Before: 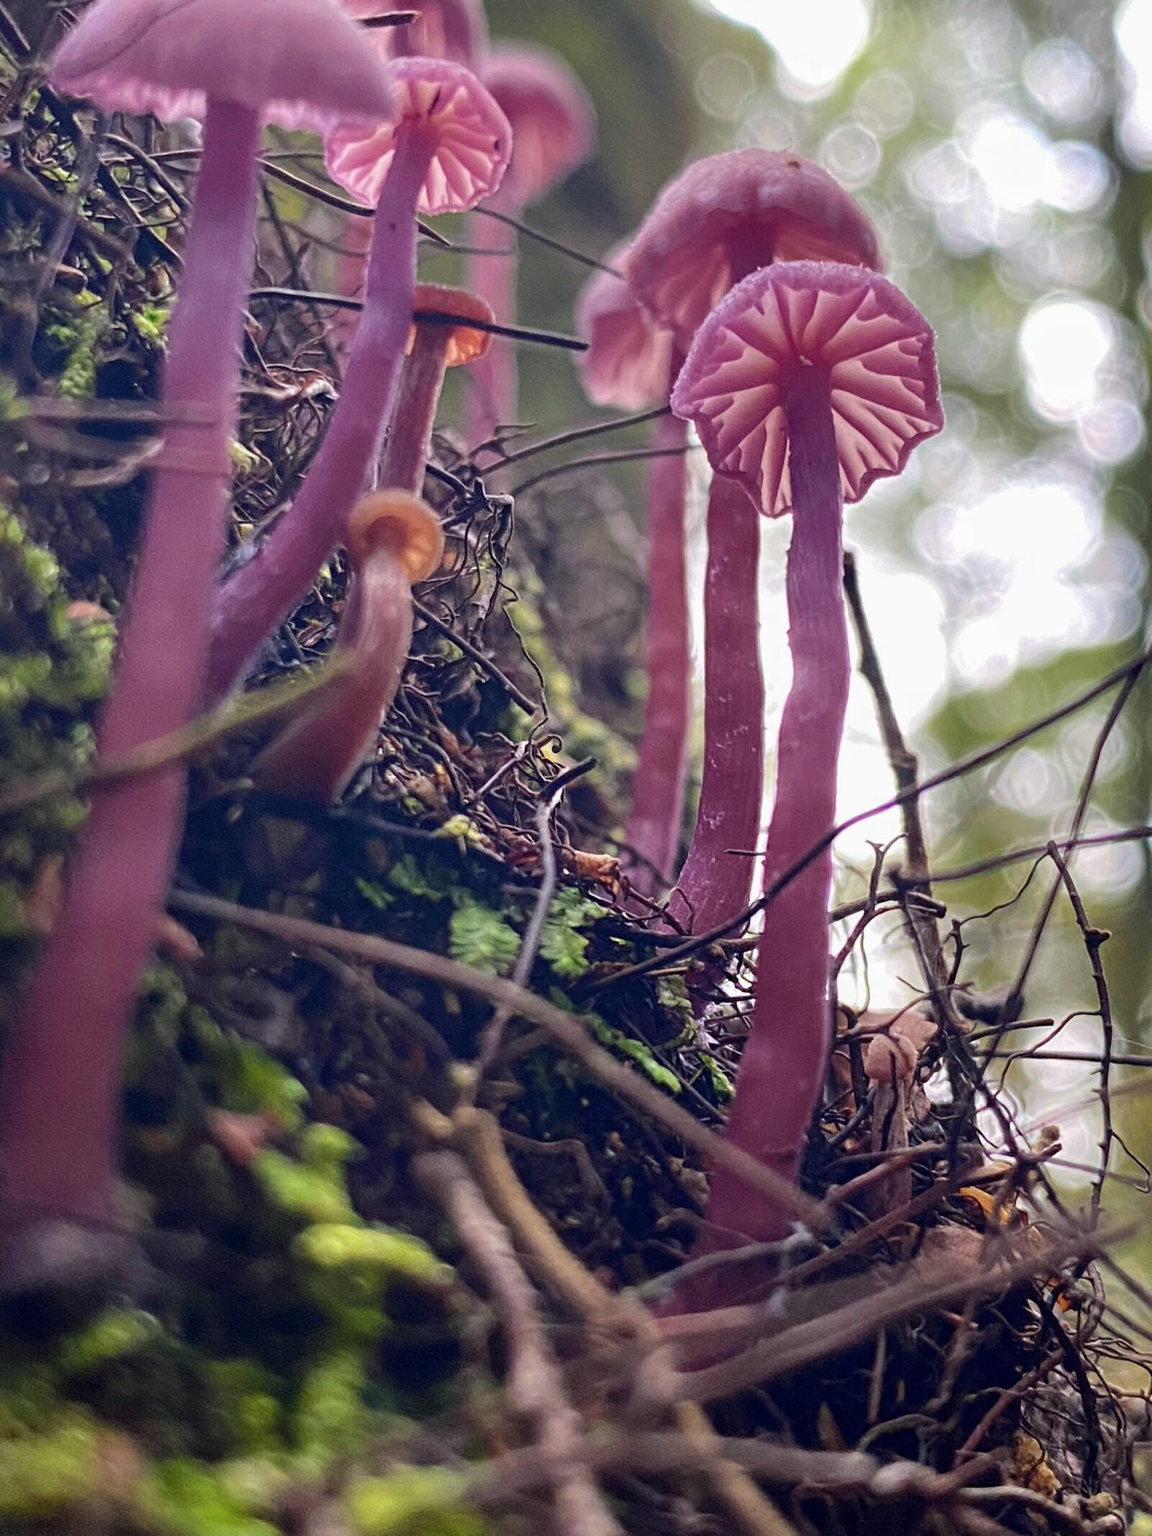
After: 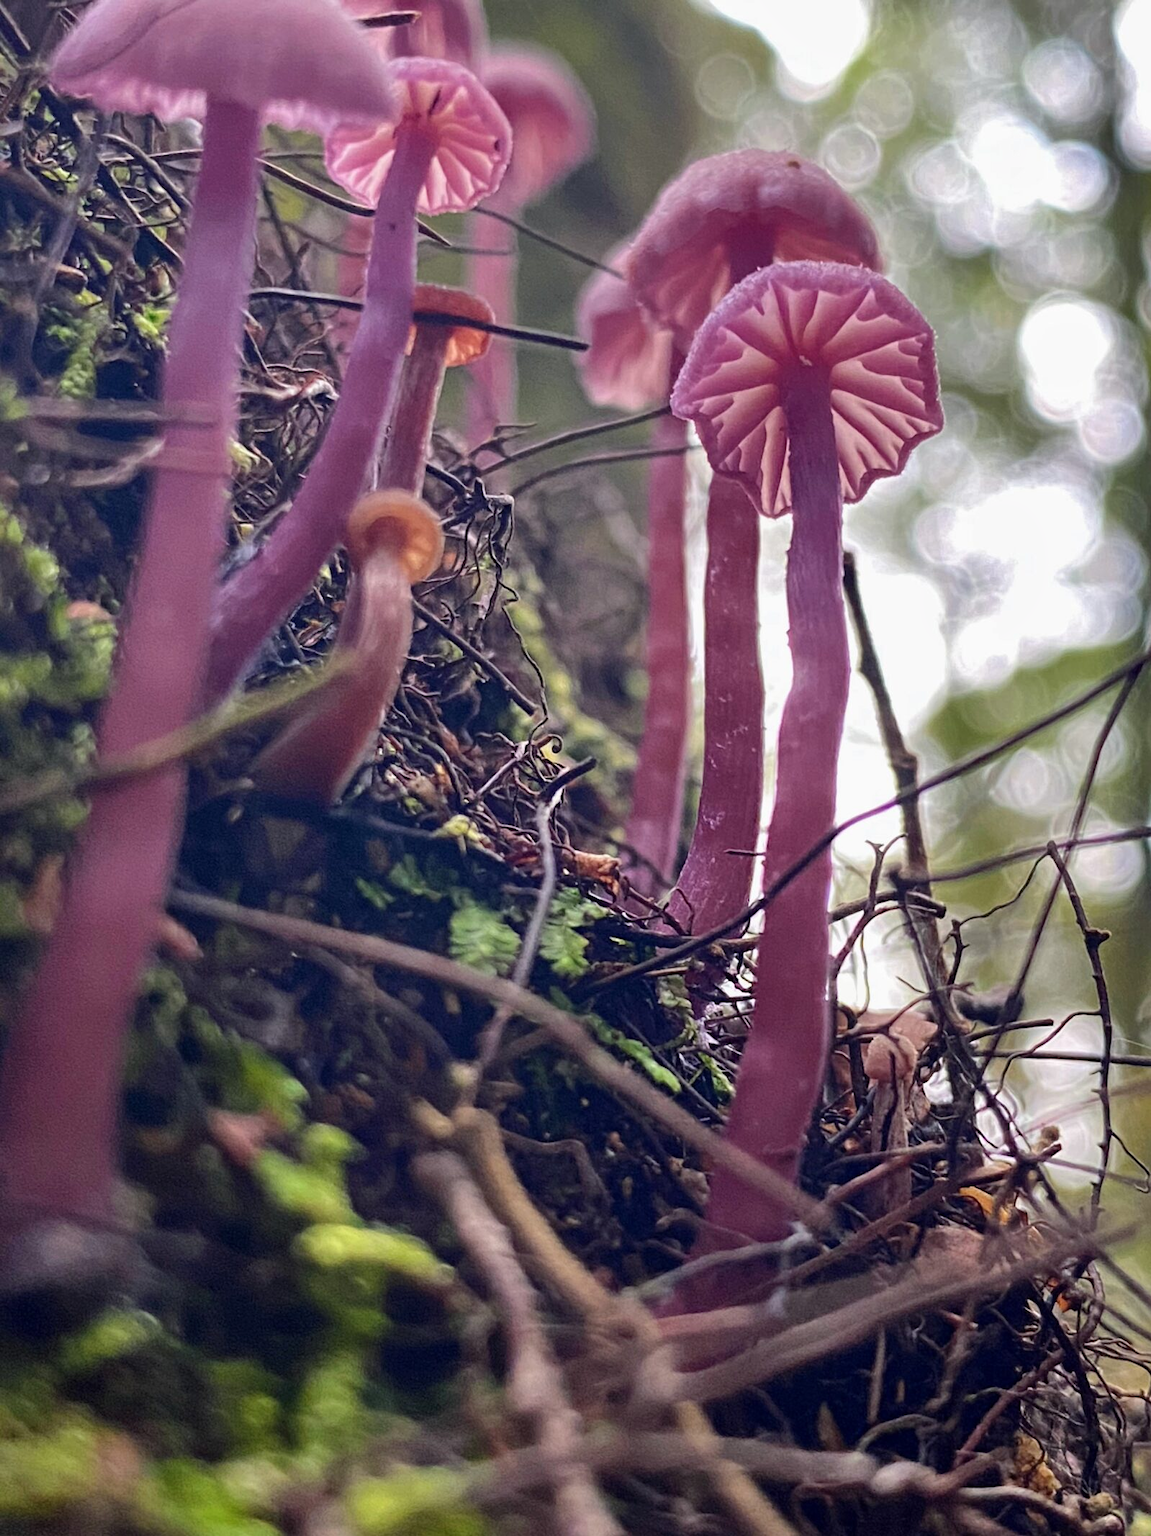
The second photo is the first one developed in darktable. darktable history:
shadows and highlights: shadows 25.11, highlights -47.9, soften with gaussian
